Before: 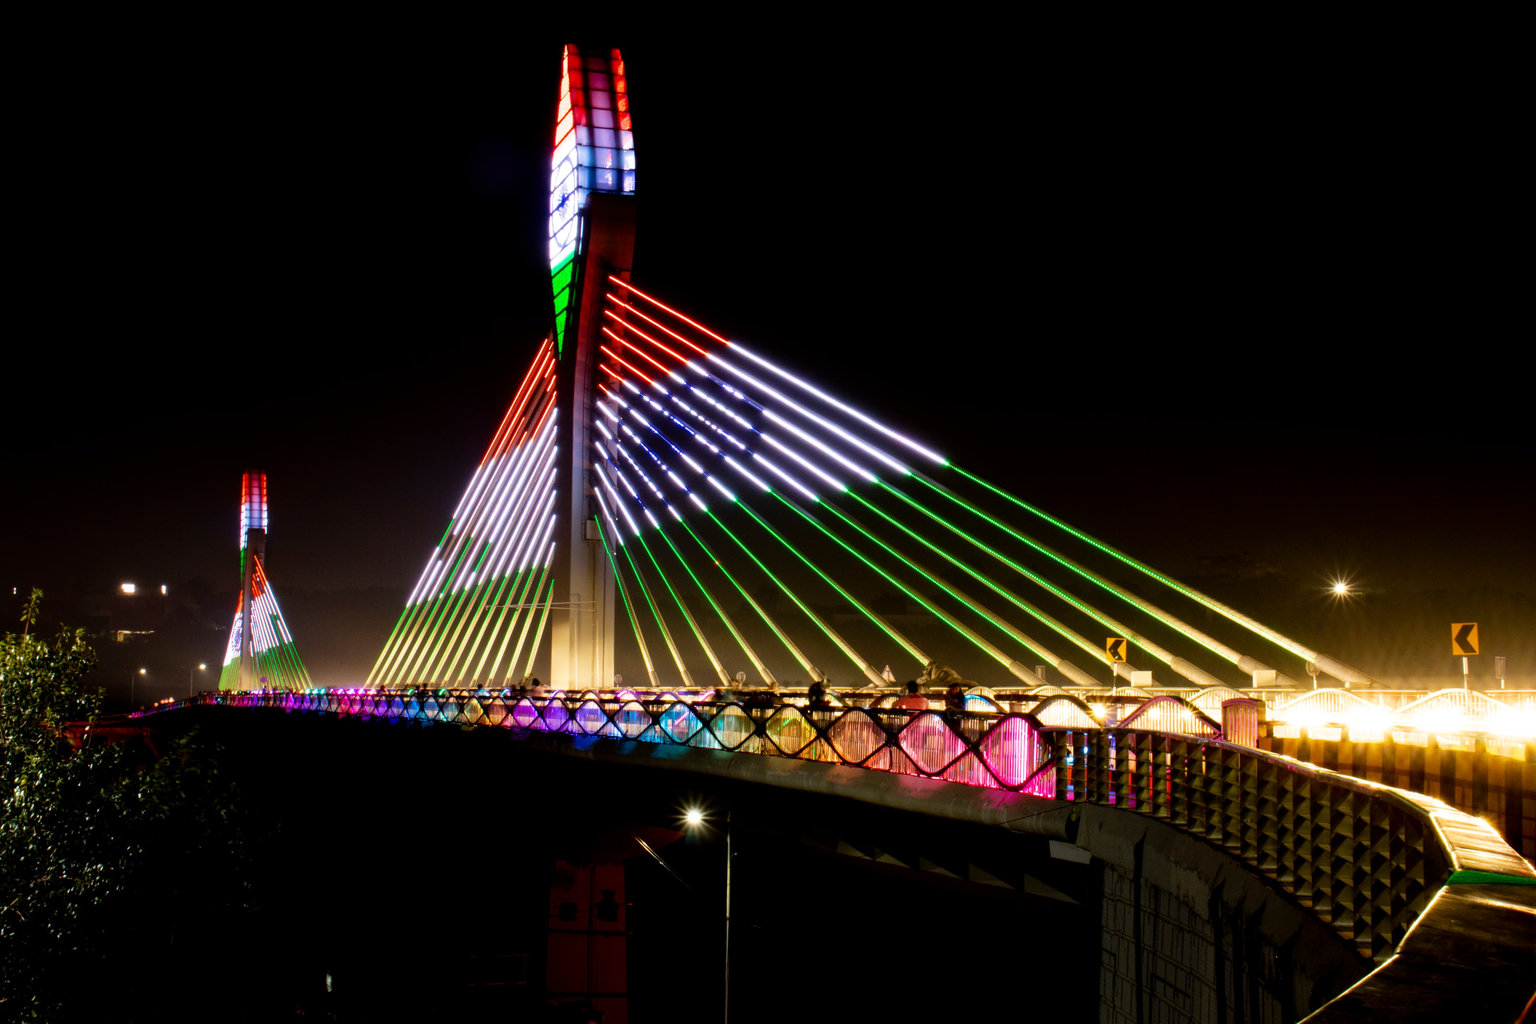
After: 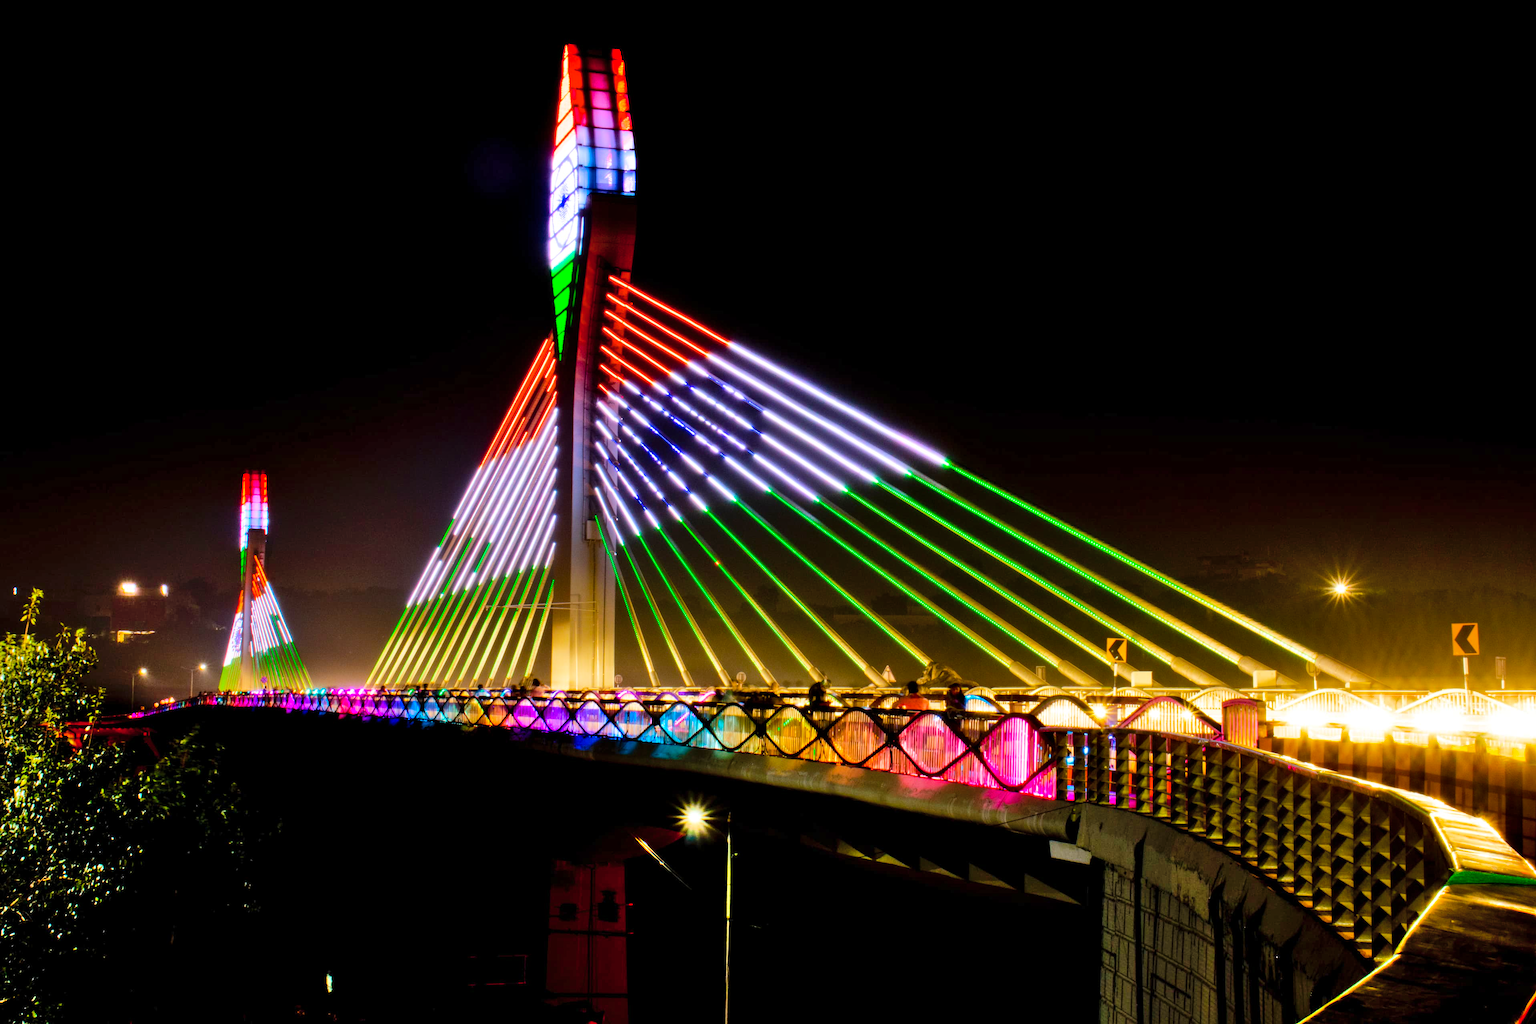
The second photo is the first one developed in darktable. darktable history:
shadows and highlights: shadows 60, highlights -60.23, soften with gaussian
color balance rgb: perceptual saturation grading › global saturation 25%, perceptual brilliance grading › mid-tones 10%, perceptual brilliance grading › shadows 15%, global vibrance 20%
